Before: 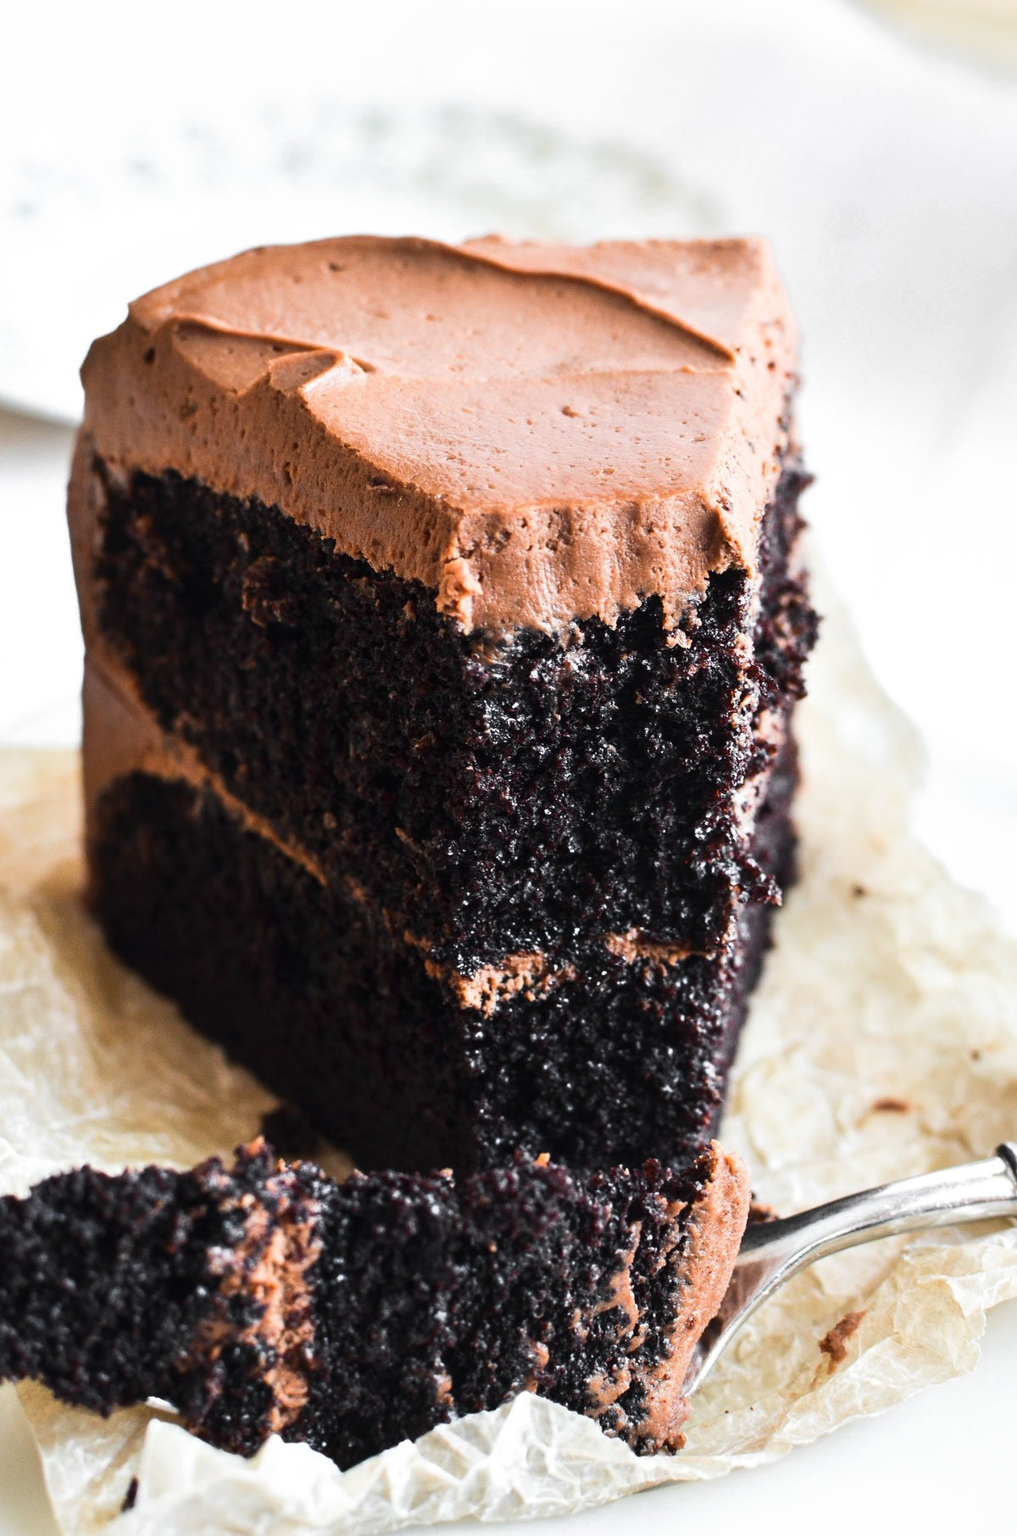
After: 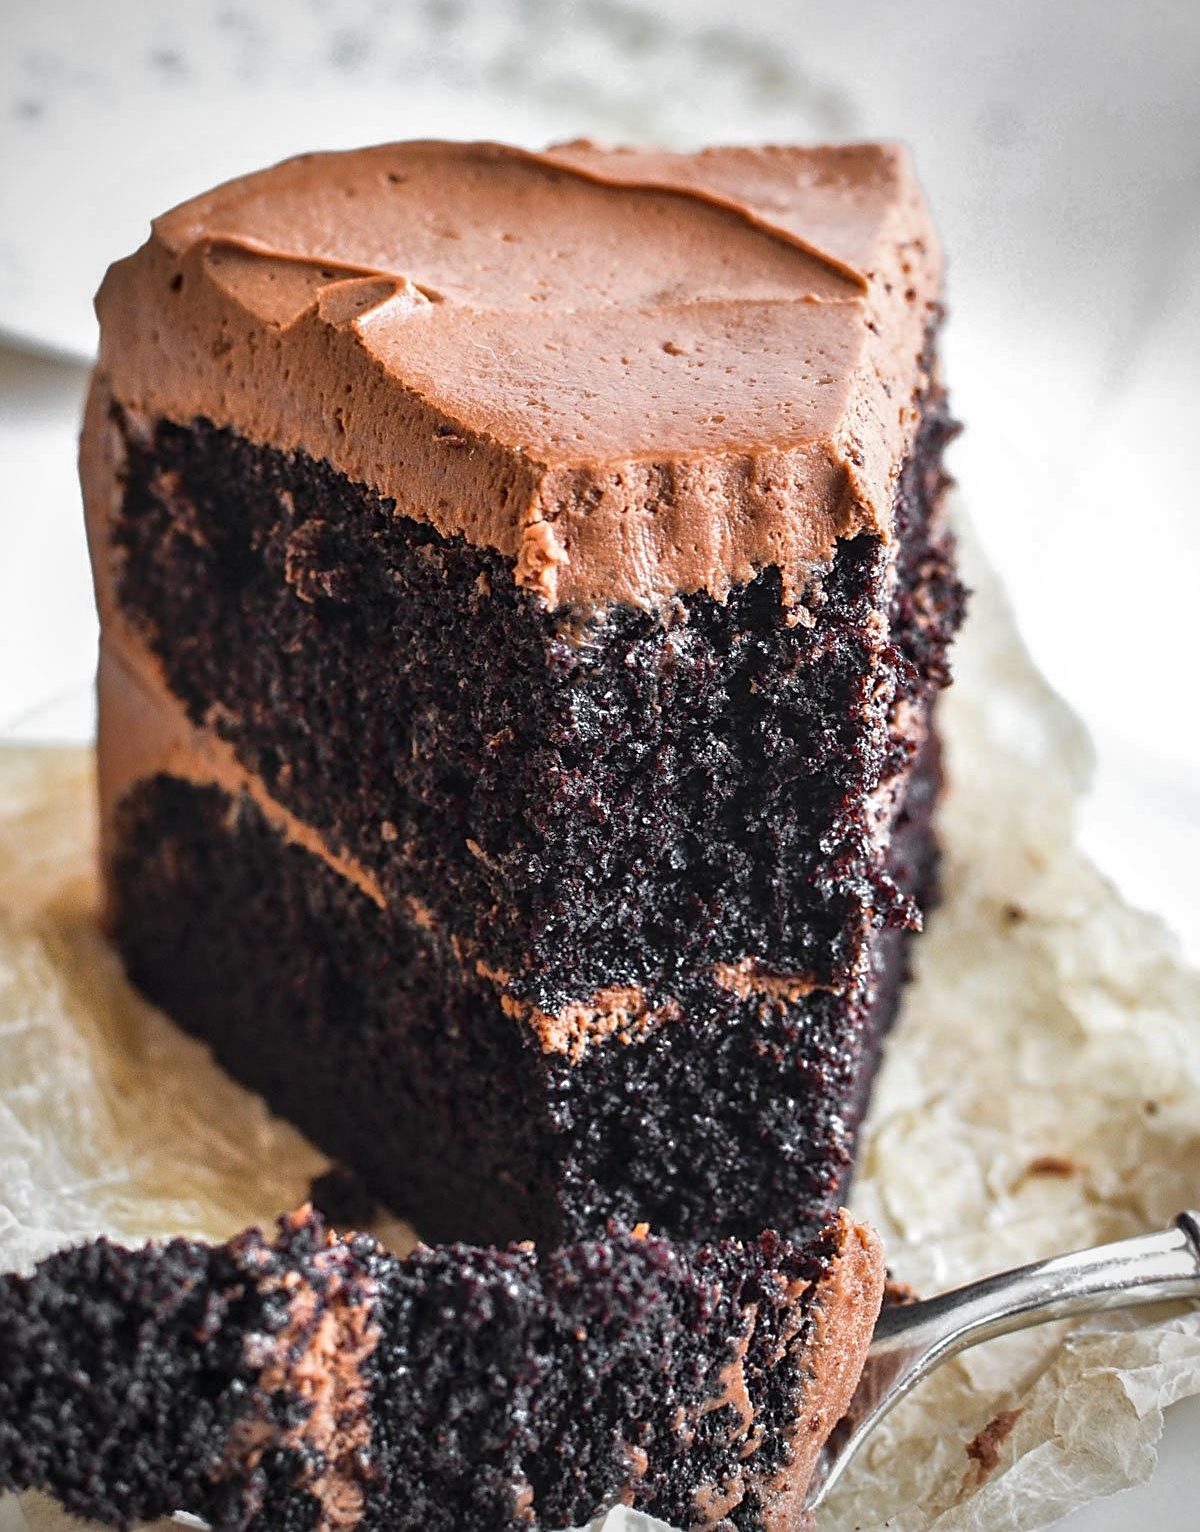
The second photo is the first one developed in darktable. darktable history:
local contrast: detail 130%
crop: top 7.586%, bottom 7.852%
shadows and highlights: on, module defaults
vignetting: unbound false
sharpen: on, module defaults
